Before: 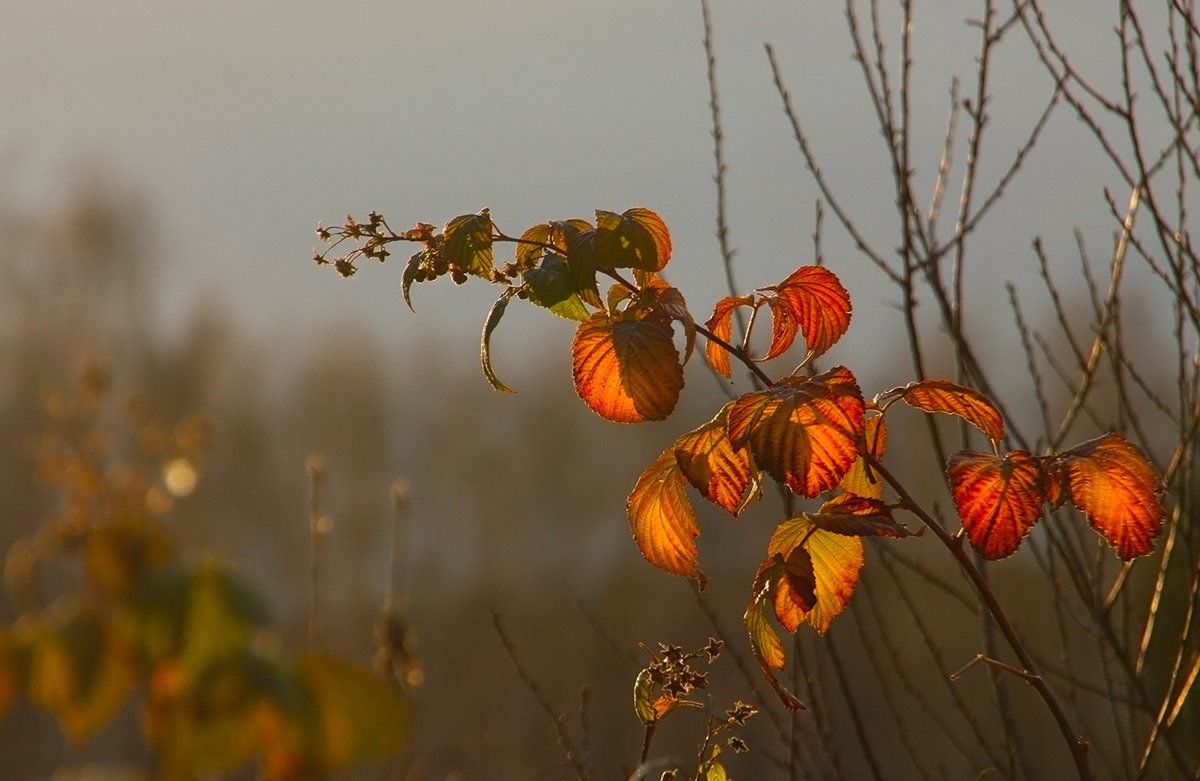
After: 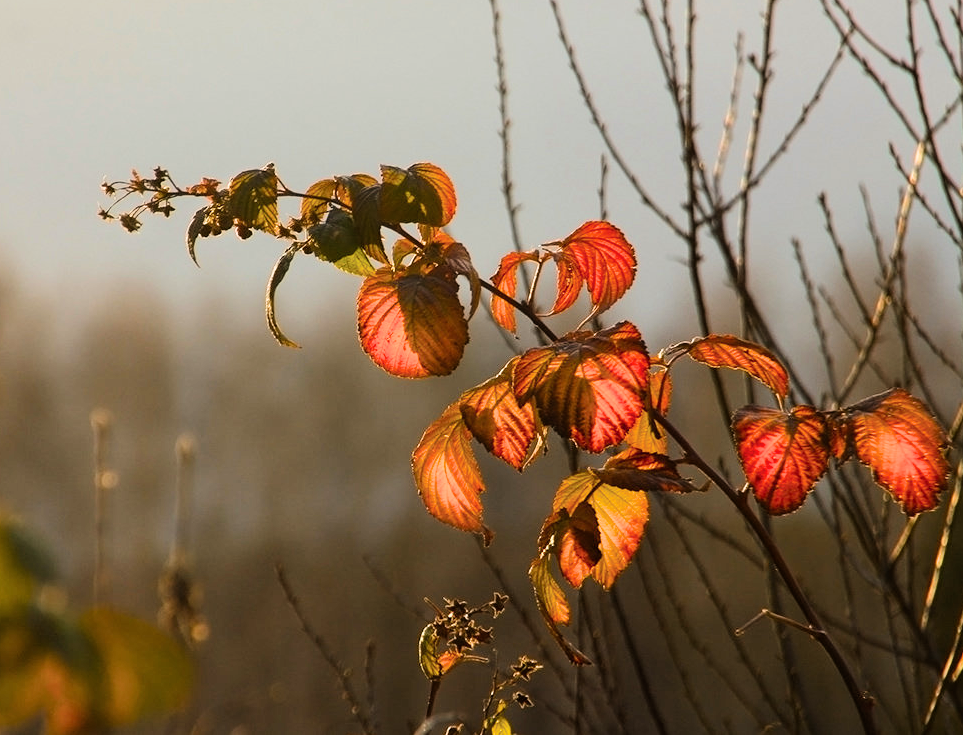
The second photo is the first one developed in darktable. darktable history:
crop and rotate: left 17.959%, top 5.771%, right 1.742%
filmic rgb: hardness 4.17, contrast 1.364, color science v6 (2022)
exposure: black level correction 0, exposure 0.7 EV, compensate exposure bias true, compensate highlight preservation false
